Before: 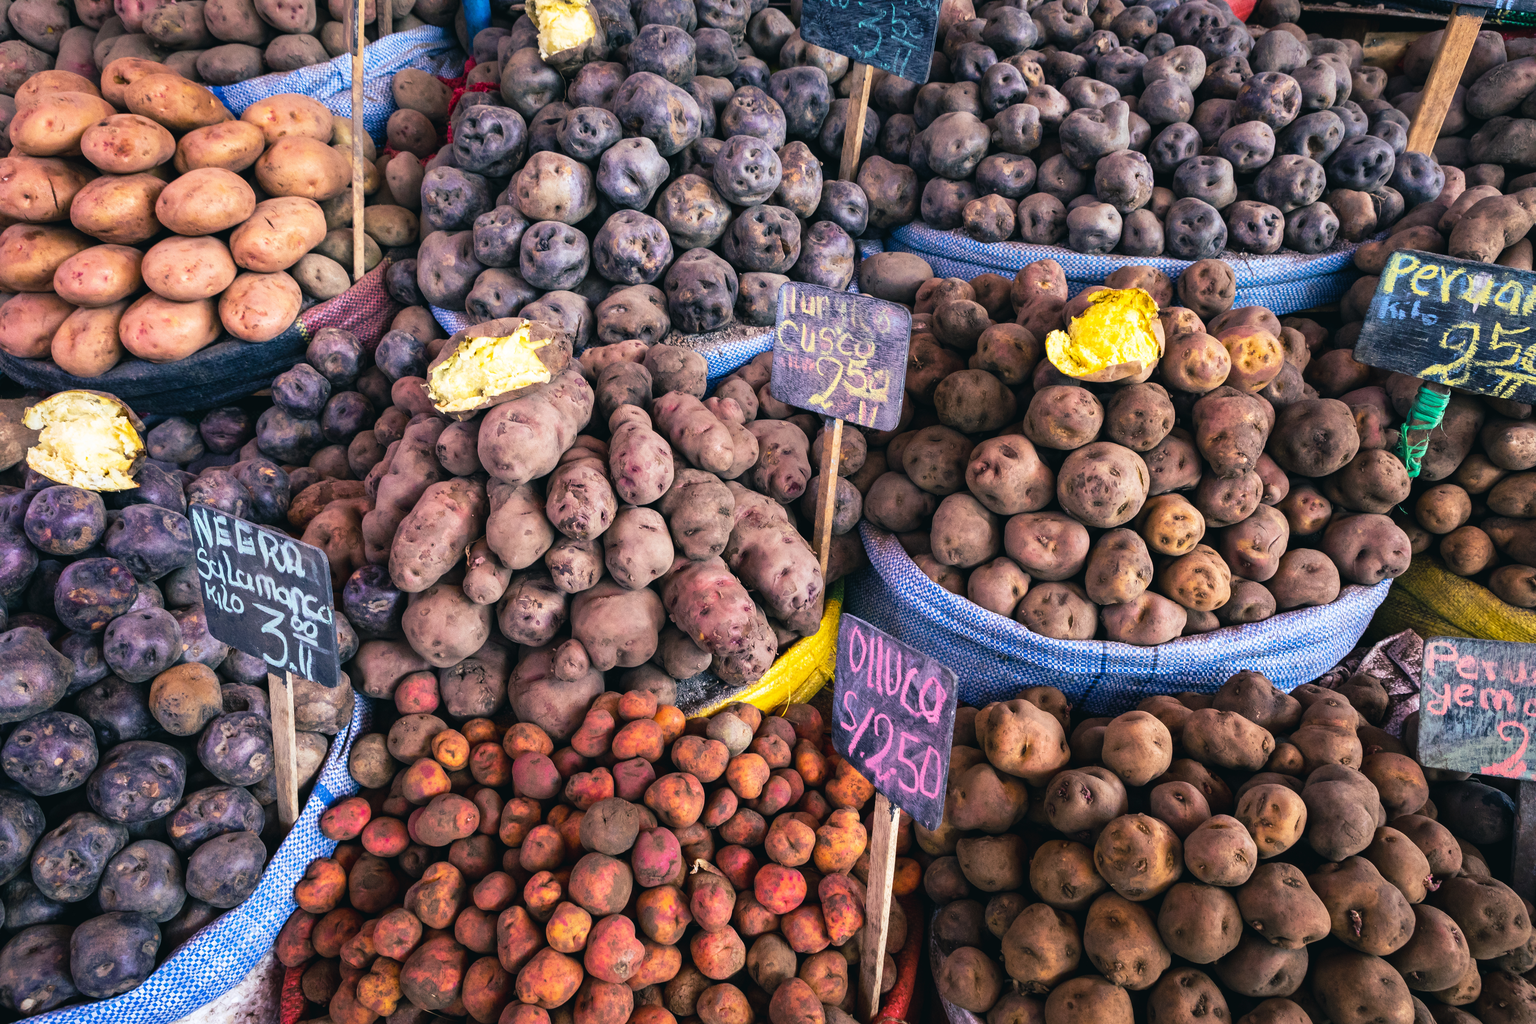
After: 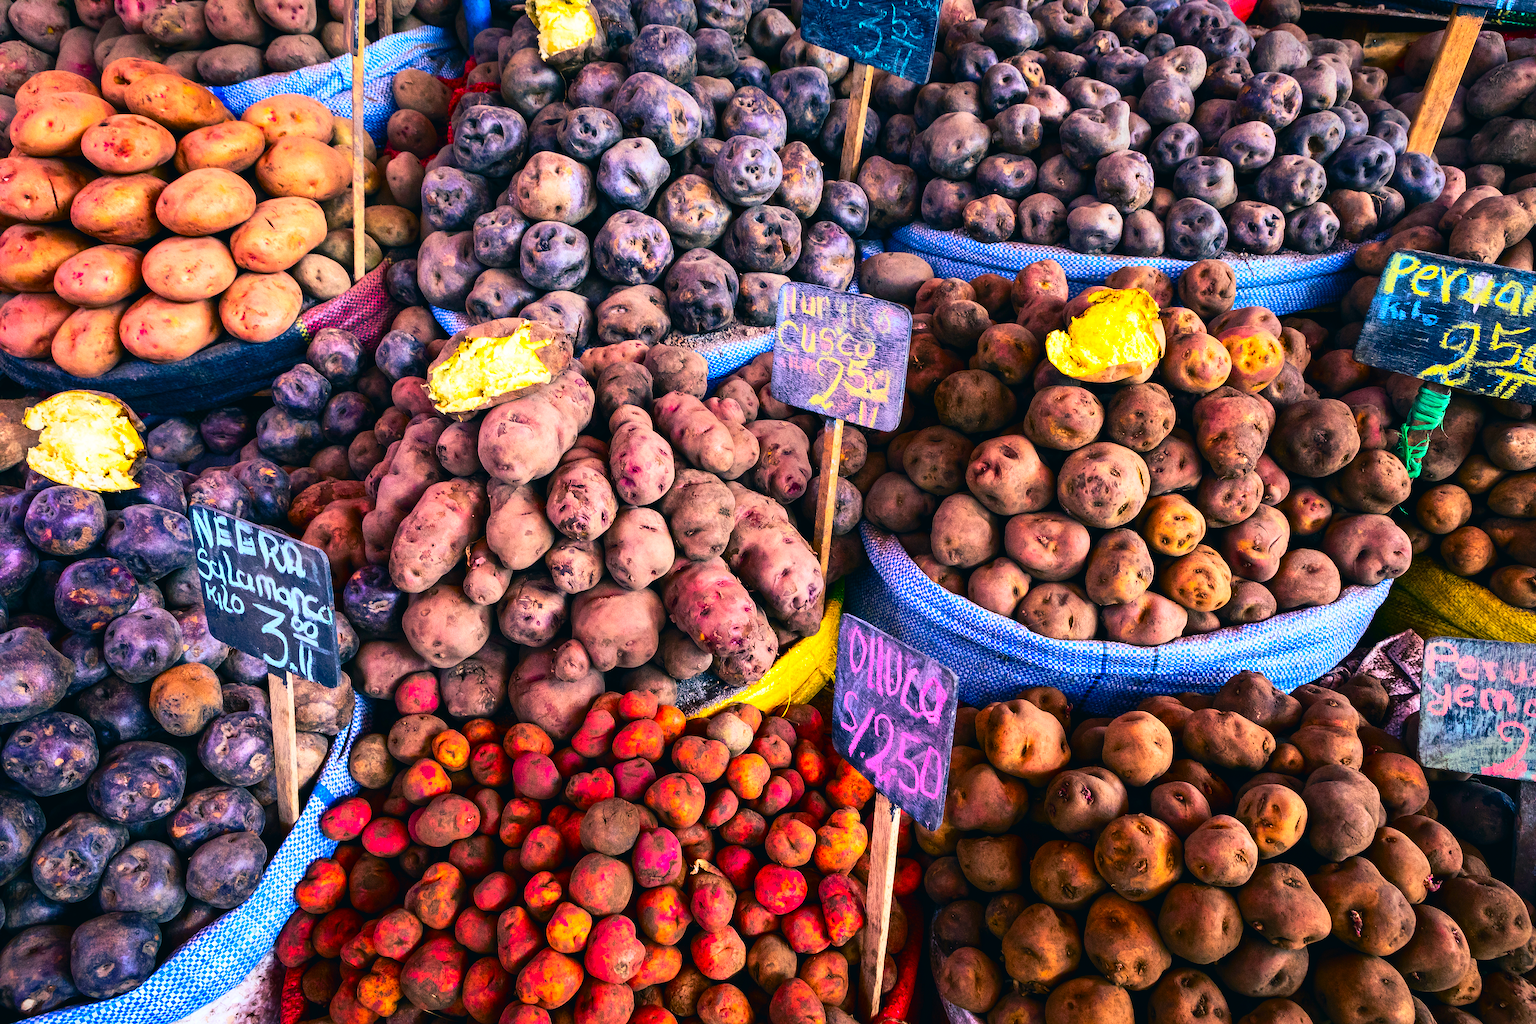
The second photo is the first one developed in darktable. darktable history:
sharpen: radius 1.864, amount 0.398, threshold 1.271
contrast brightness saturation: contrast 0.26, brightness 0.02, saturation 0.87
